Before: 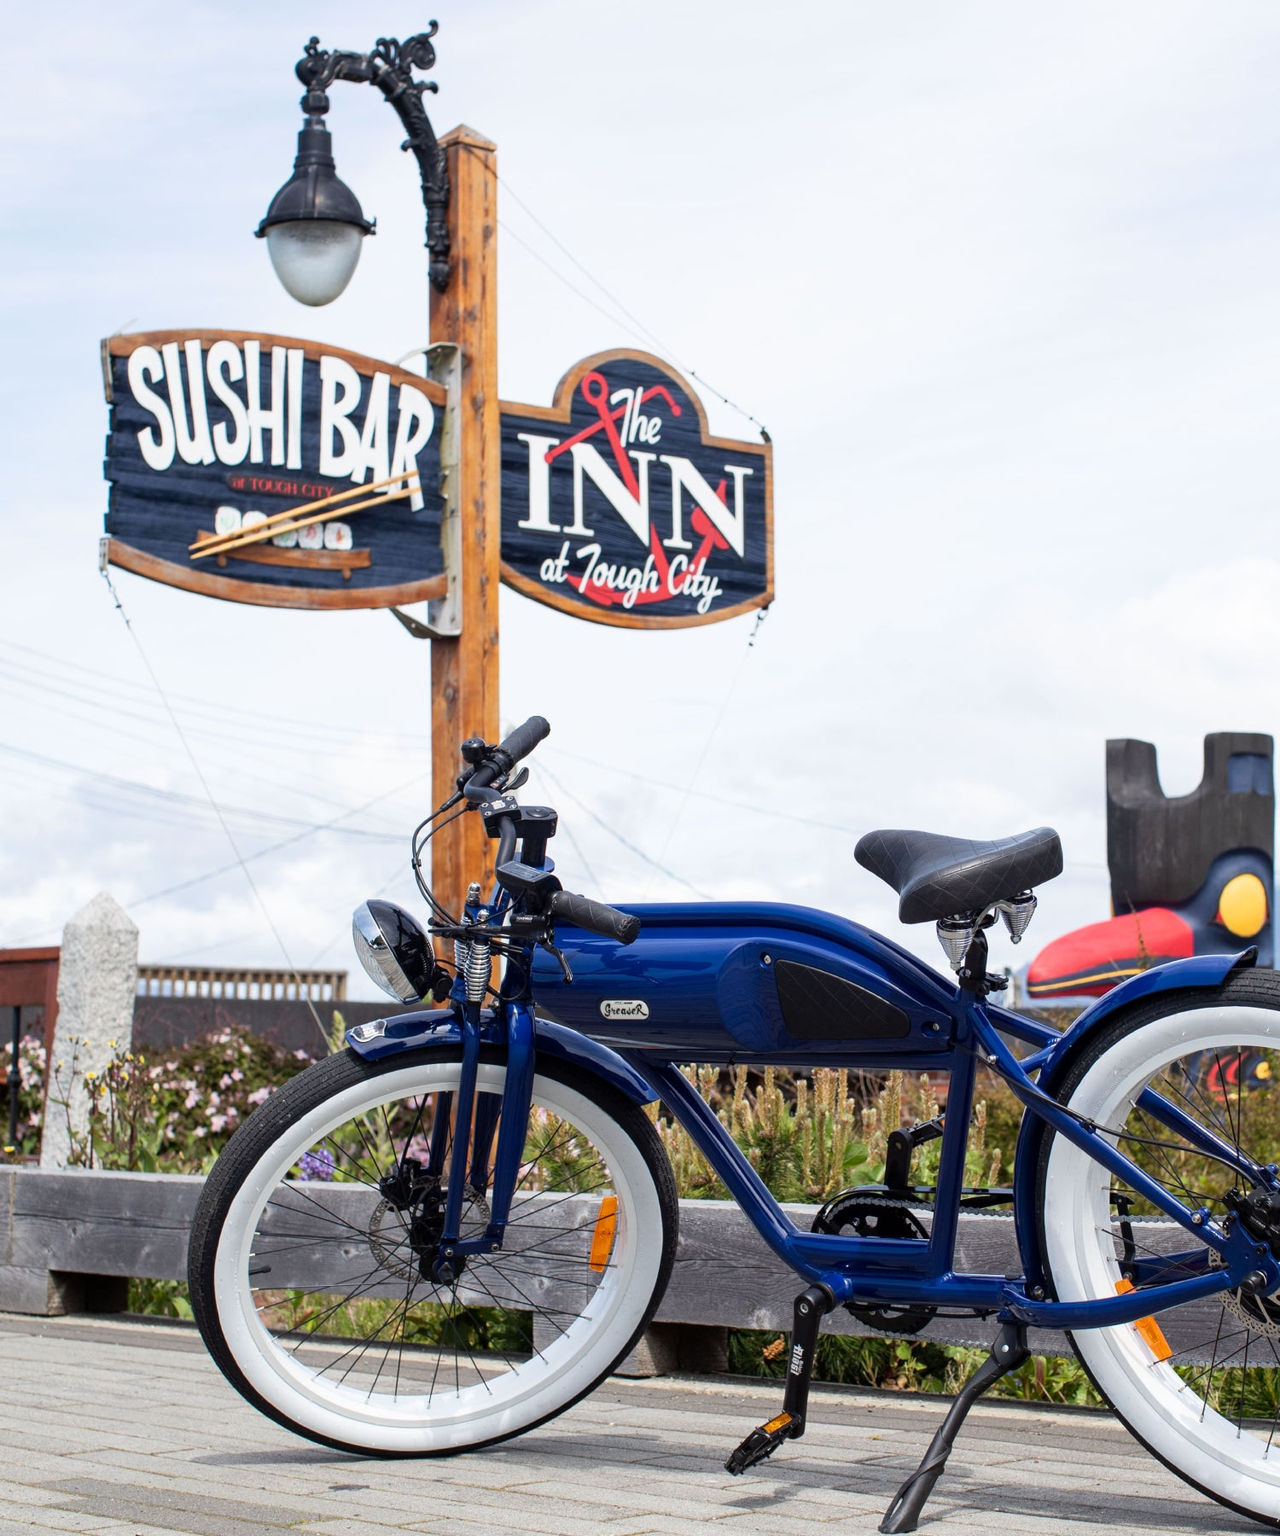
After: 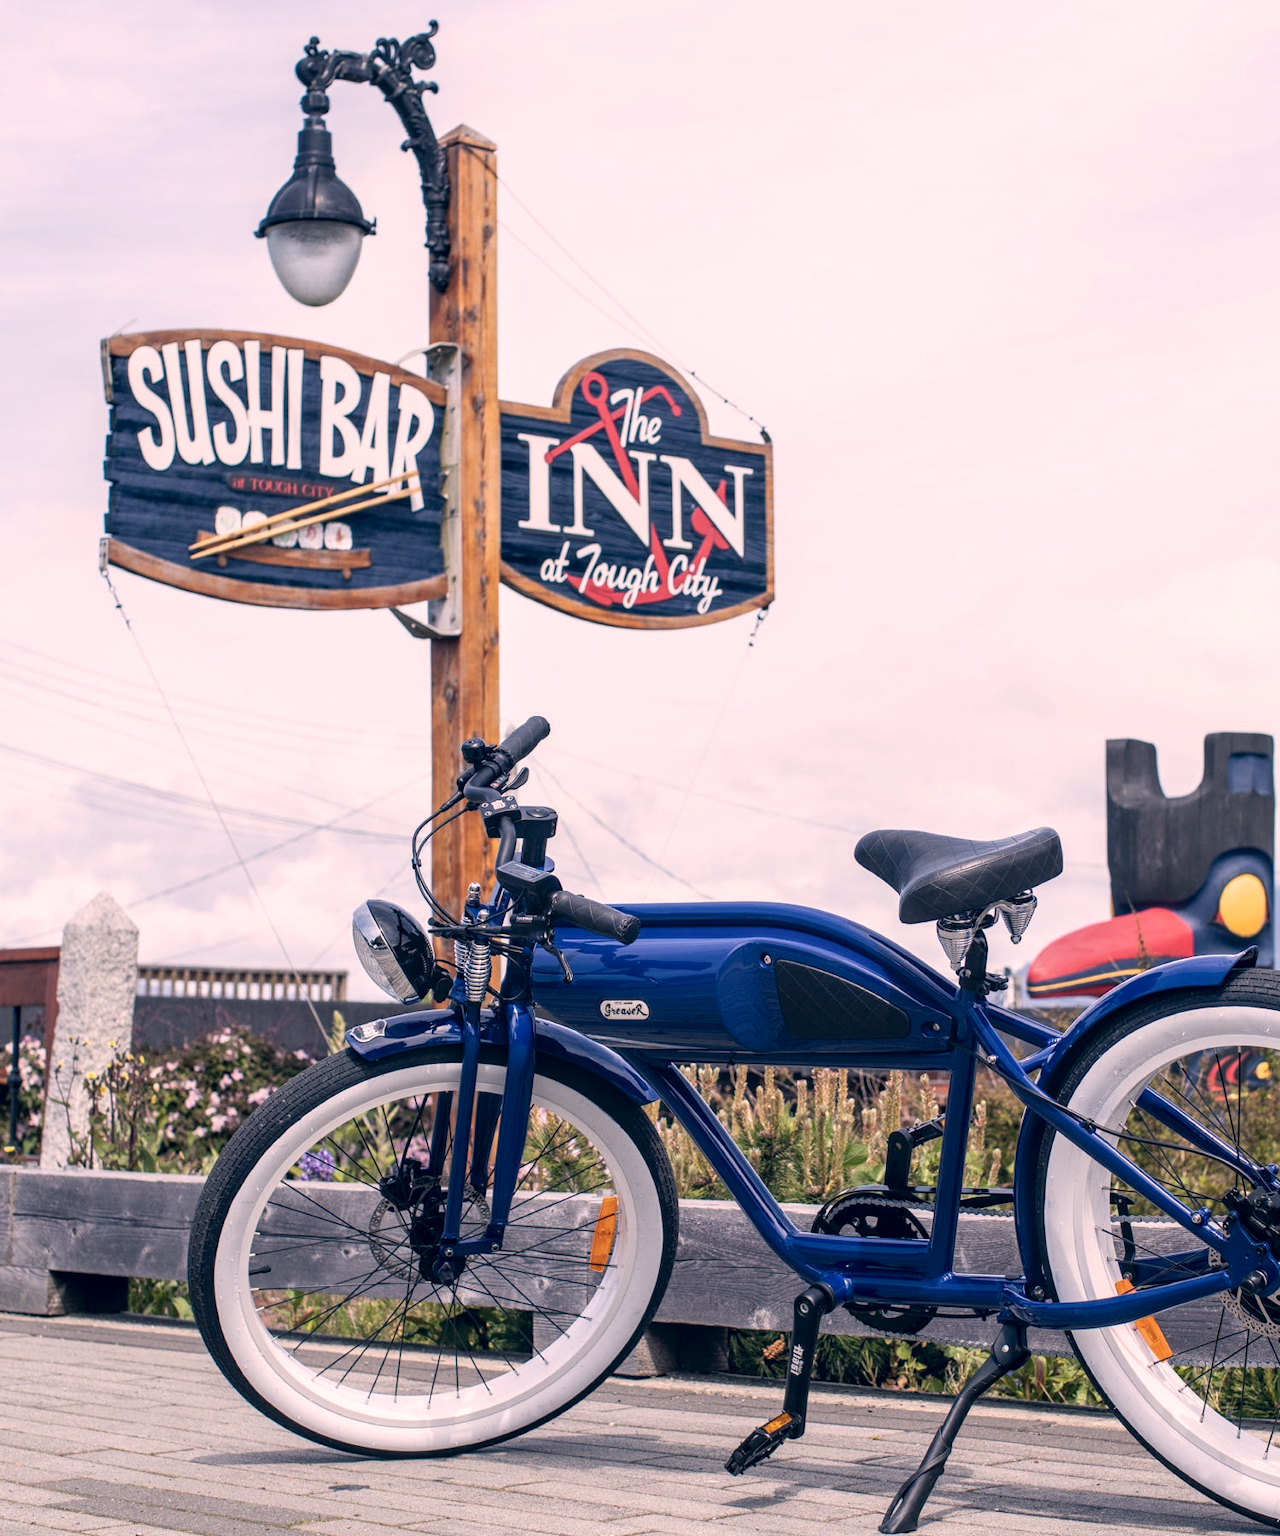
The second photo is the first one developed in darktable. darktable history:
color correction: highlights a* 13.99, highlights b* 6.13, shadows a* -5.63, shadows b* -15.5, saturation 0.837
local contrast: on, module defaults
